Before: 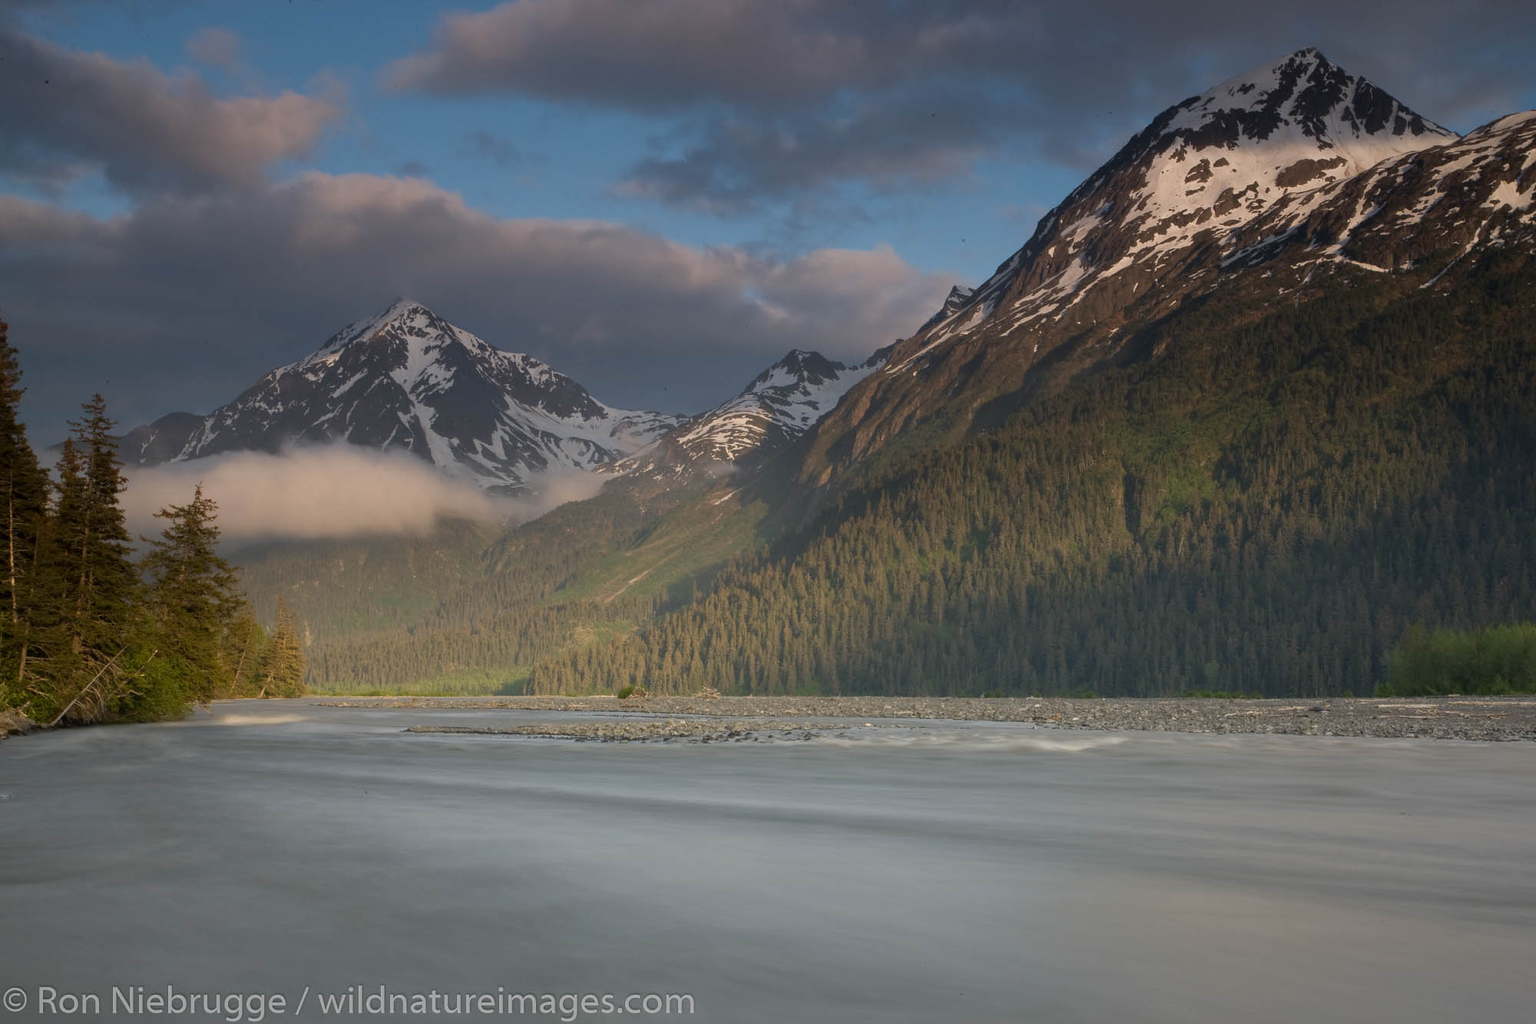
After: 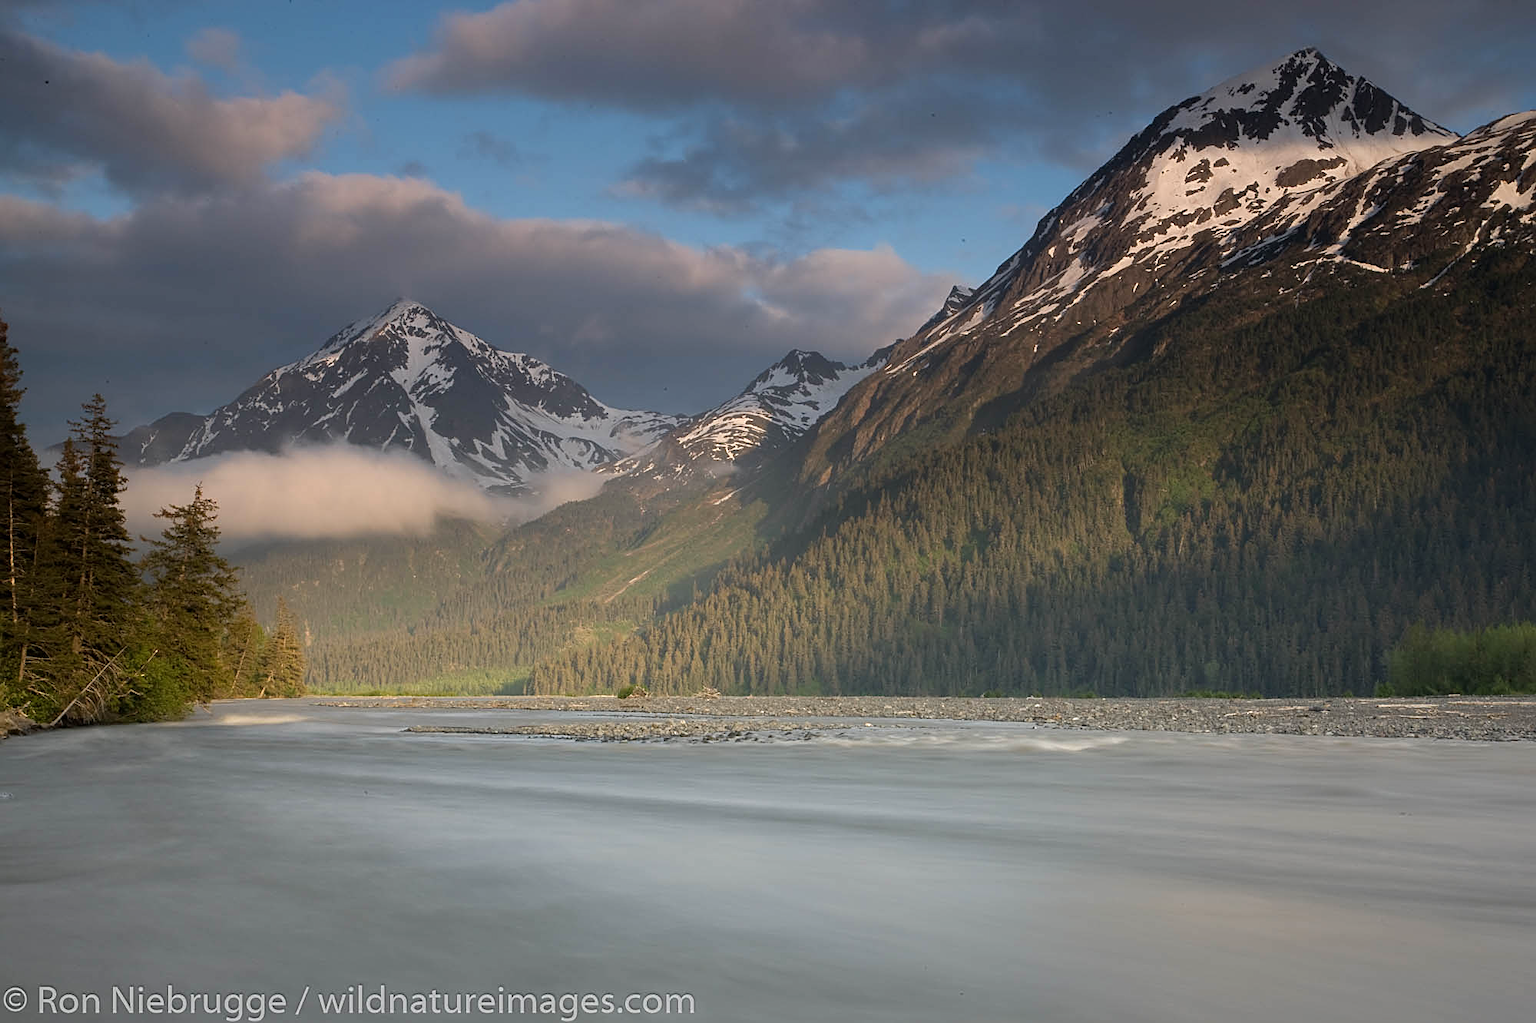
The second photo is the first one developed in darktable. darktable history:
sharpen: on, module defaults
tone equalizer: -8 EV -0.395 EV, -7 EV -0.355 EV, -6 EV -0.332 EV, -5 EV -0.189 EV, -3 EV 0.247 EV, -2 EV 0.356 EV, -1 EV 0.405 EV, +0 EV 0.422 EV
